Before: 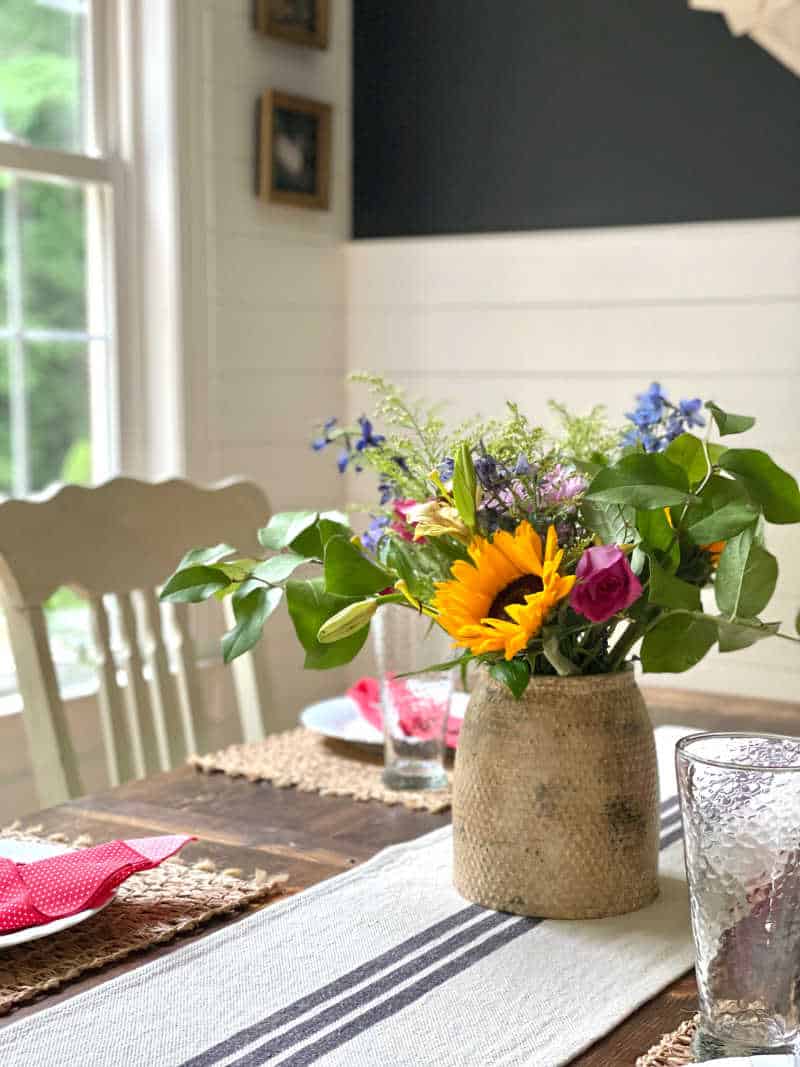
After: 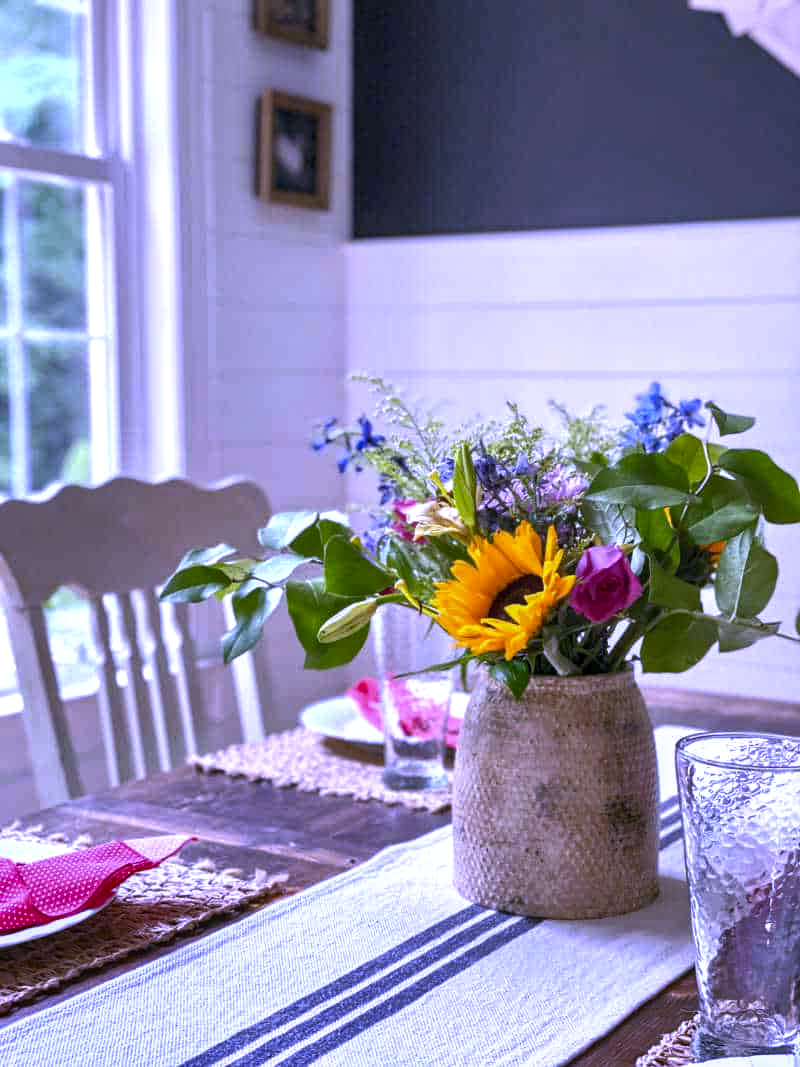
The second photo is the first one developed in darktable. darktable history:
local contrast: on, module defaults
shadows and highlights: radius 264.75, soften with gaussian
white balance: red 0.98, blue 1.61
